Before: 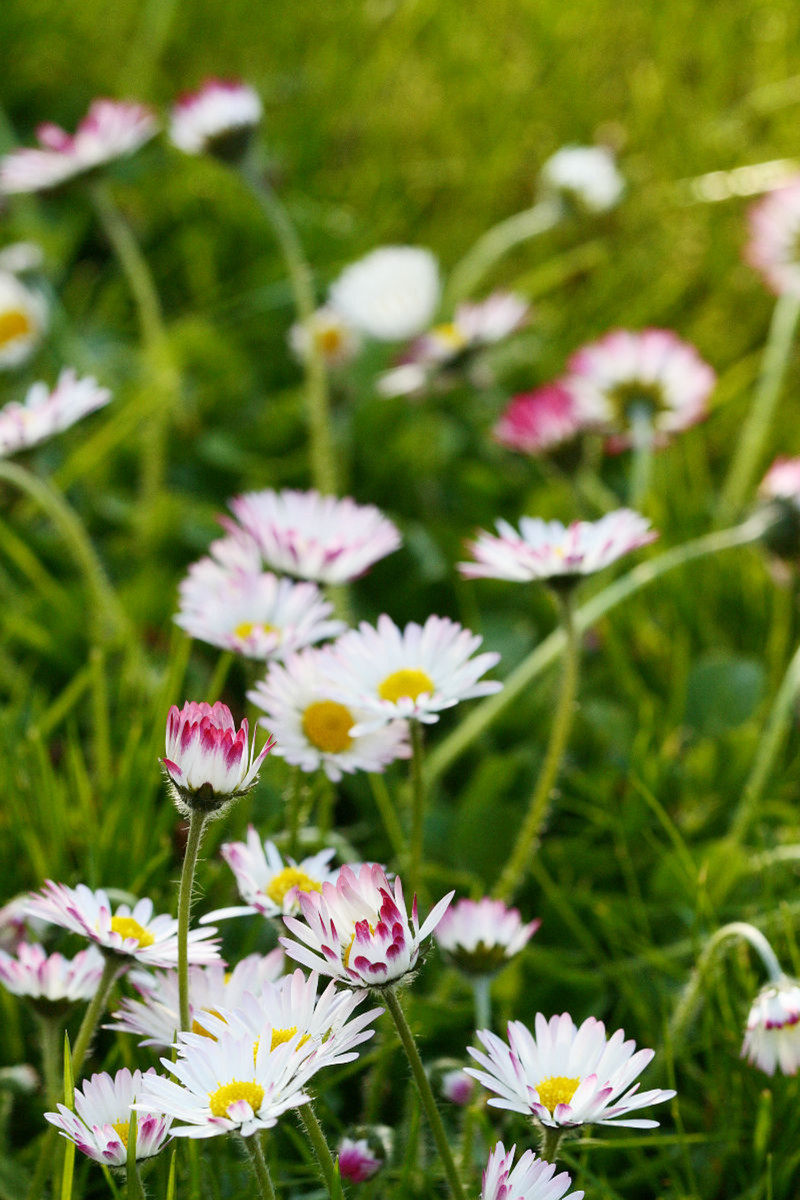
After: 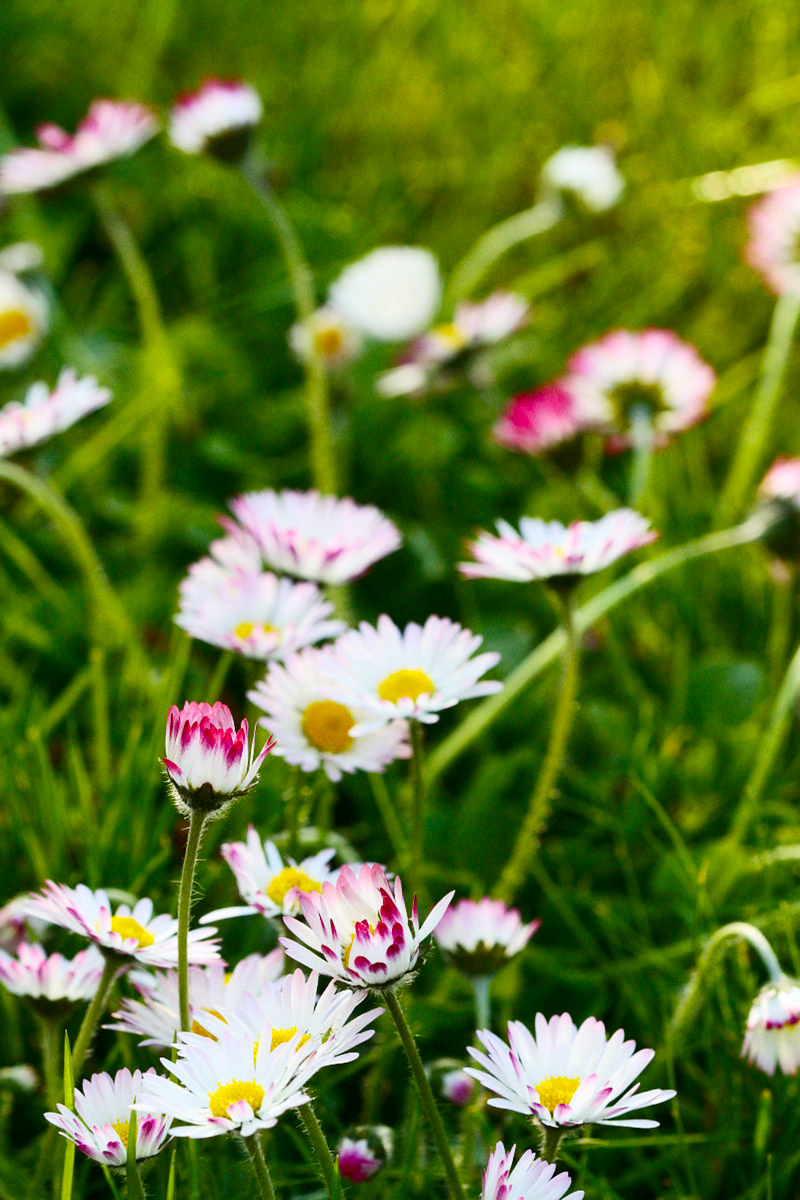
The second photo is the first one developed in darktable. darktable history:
contrast brightness saturation: contrast 0.171, saturation 0.304
